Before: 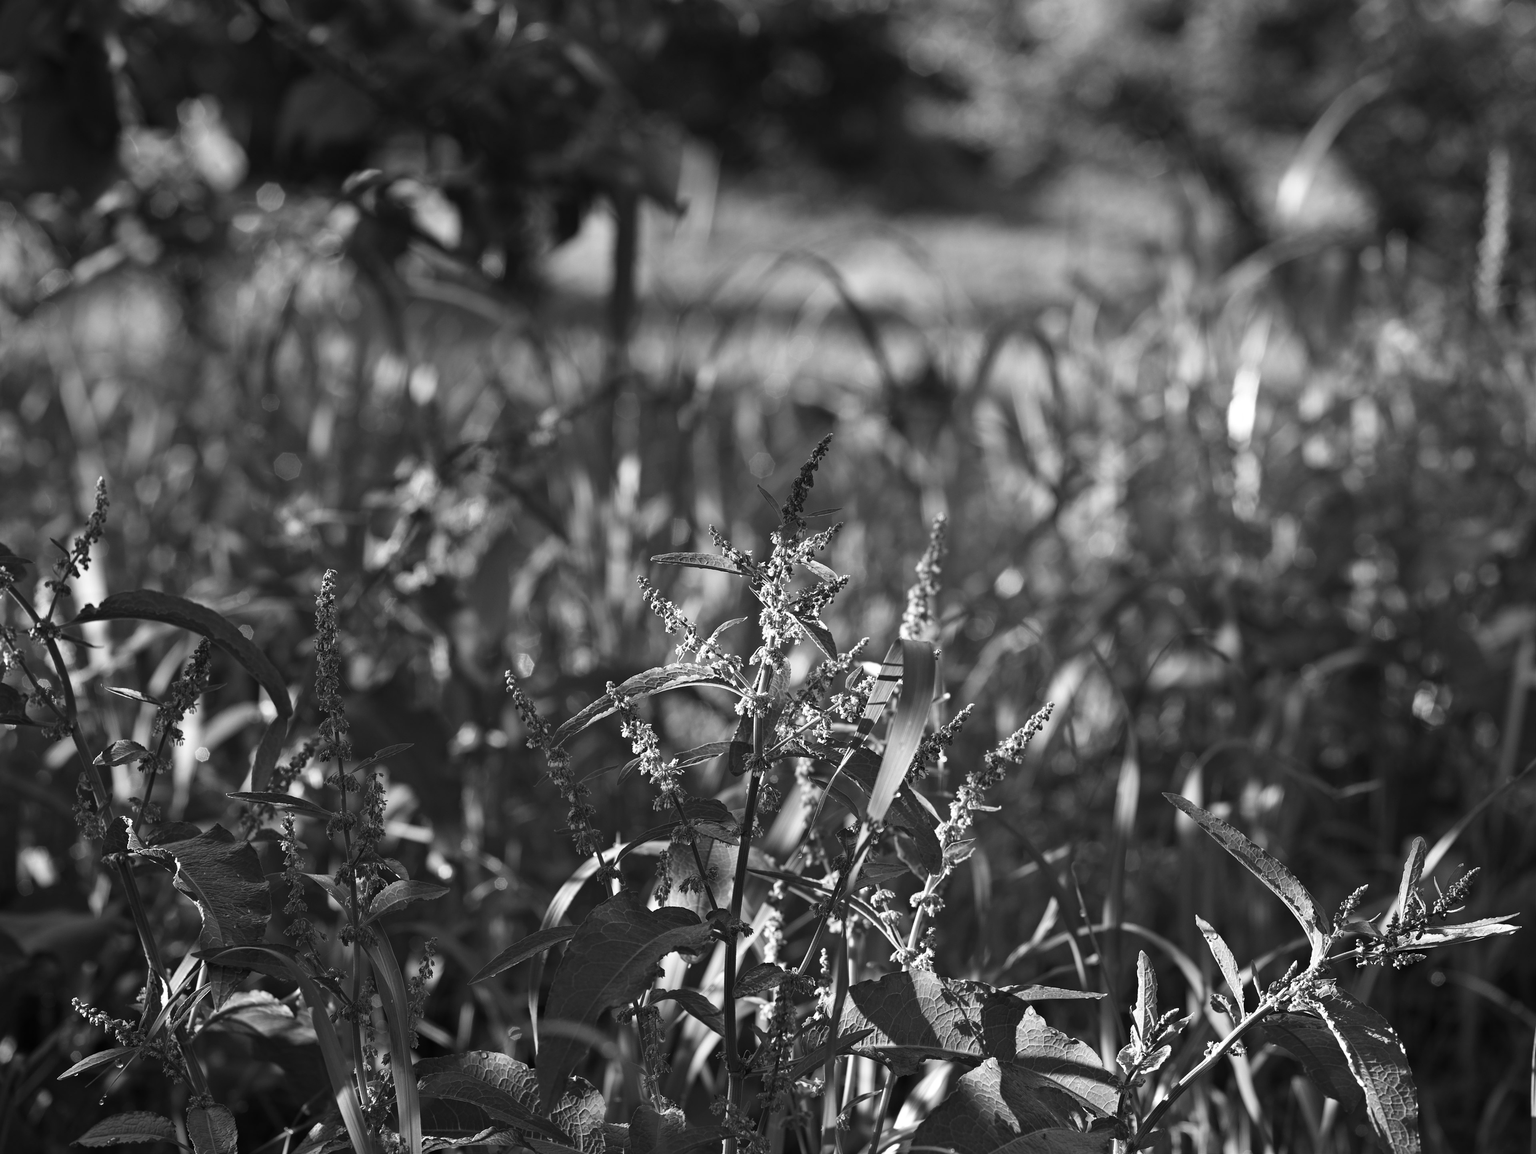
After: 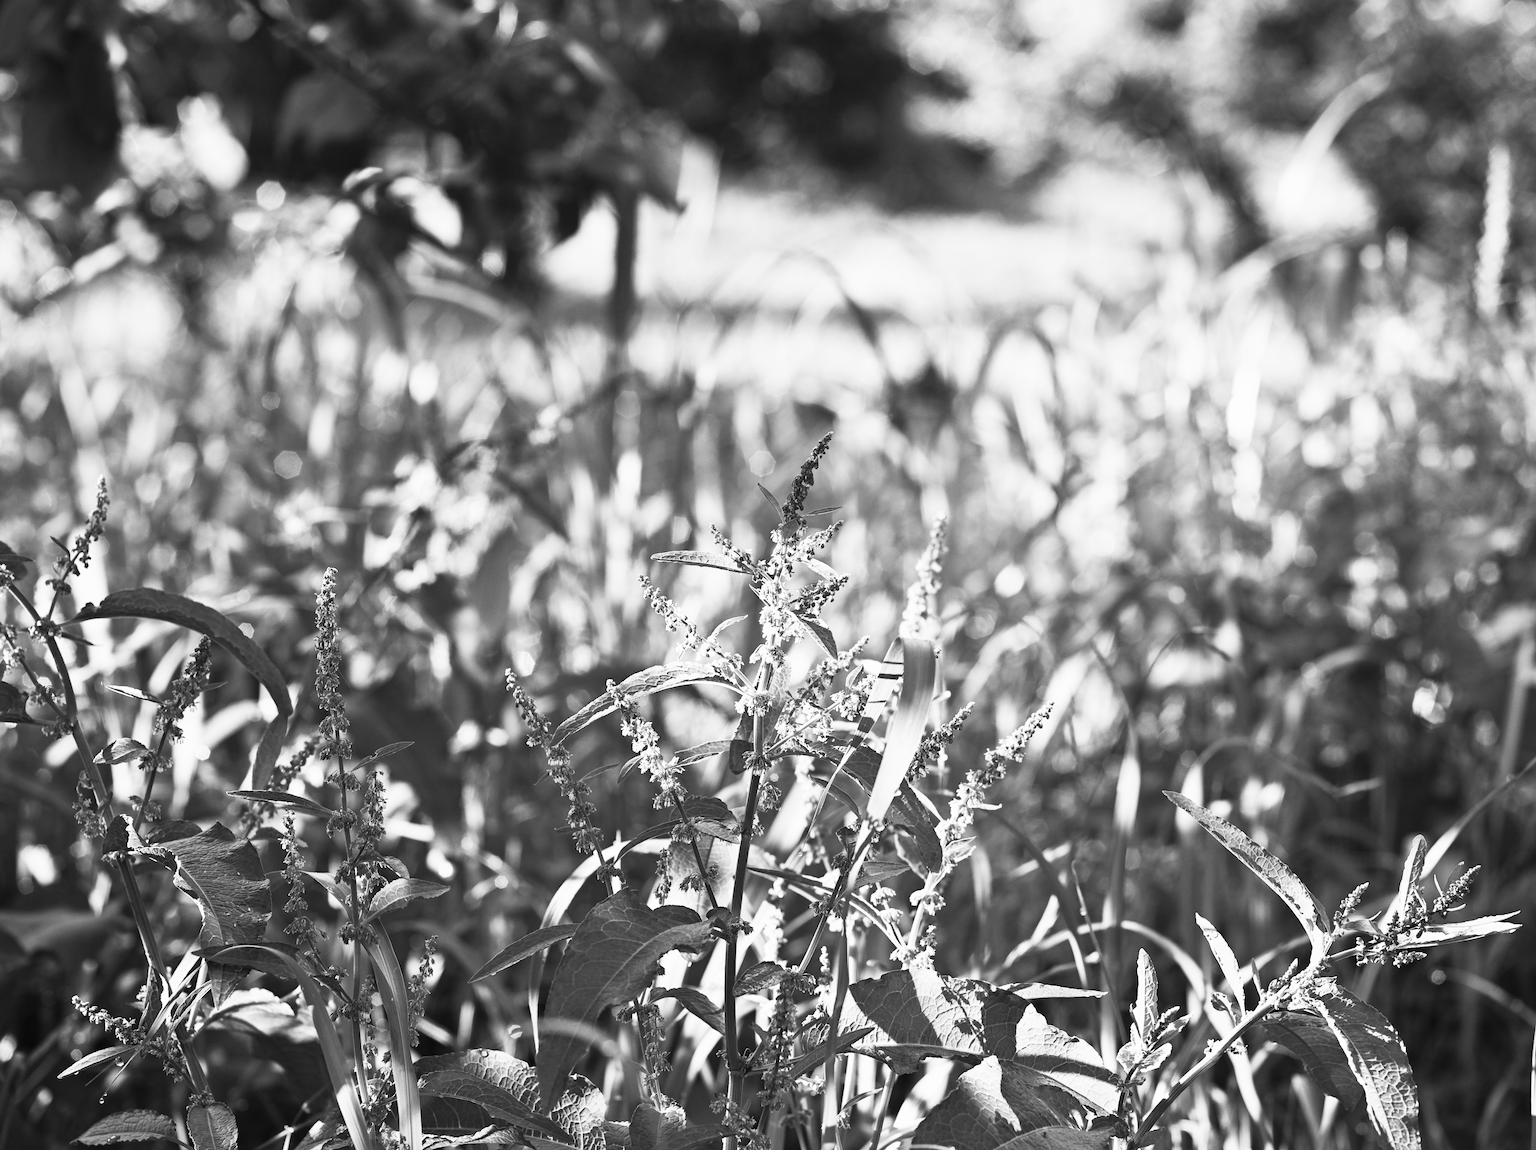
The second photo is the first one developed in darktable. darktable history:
filmic rgb: black relative exposure -7.65 EV, white relative exposure 4.56 EV, hardness 3.61
crop: top 0.184%, bottom 0.121%
exposure: exposure 0.817 EV, compensate highlight preservation false
contrast brightness saturation: contrast 0.443, brightness 0.562, saturation -0.194
